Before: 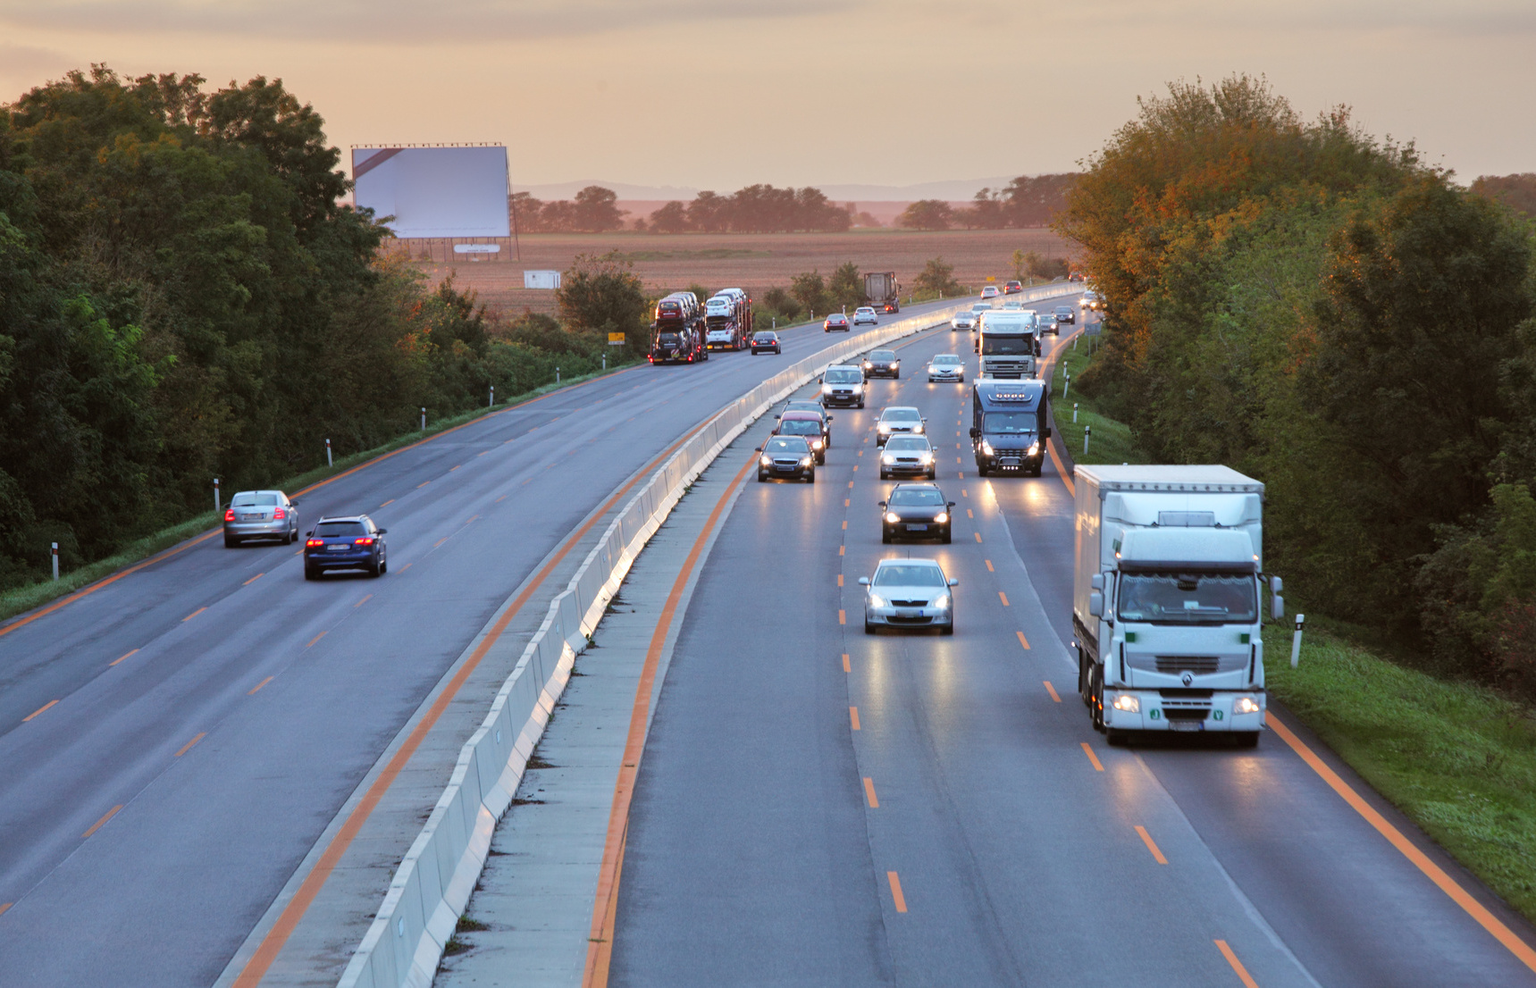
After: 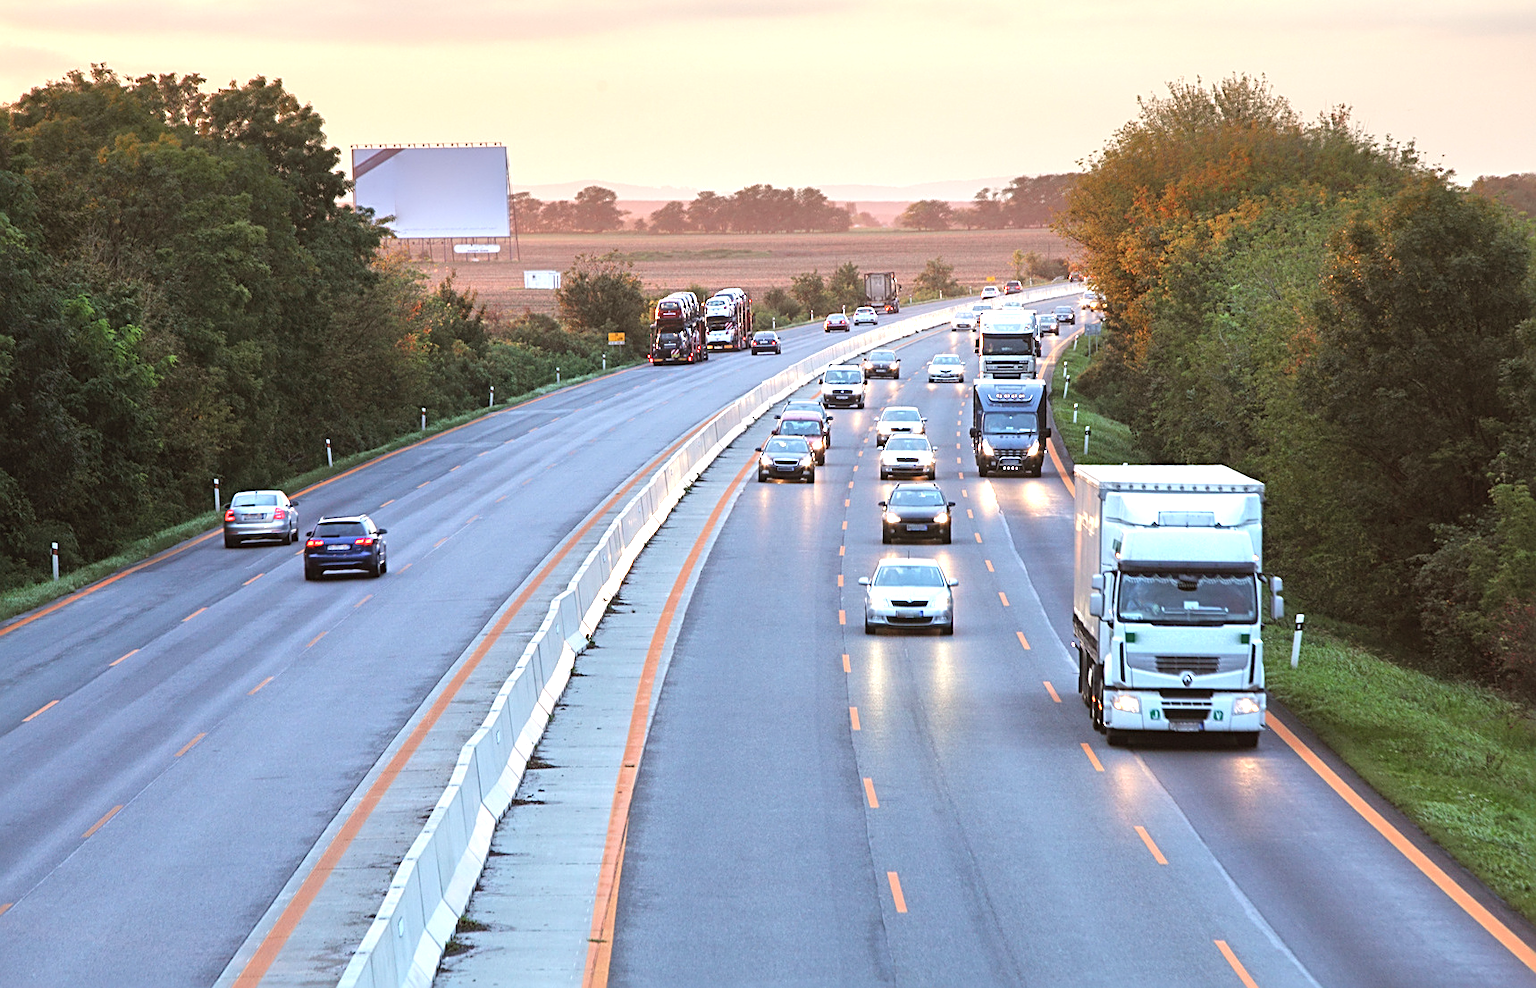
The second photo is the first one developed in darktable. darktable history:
contrast brightness saturation: contrast -0.073, brightness -0.037, saturation -0.11
exposure: black level correction 0, exposure 0.695 EV, compensate exposure bias true, compensate highlight preservation false
sharpen: radius 2.538, amount 0.646
